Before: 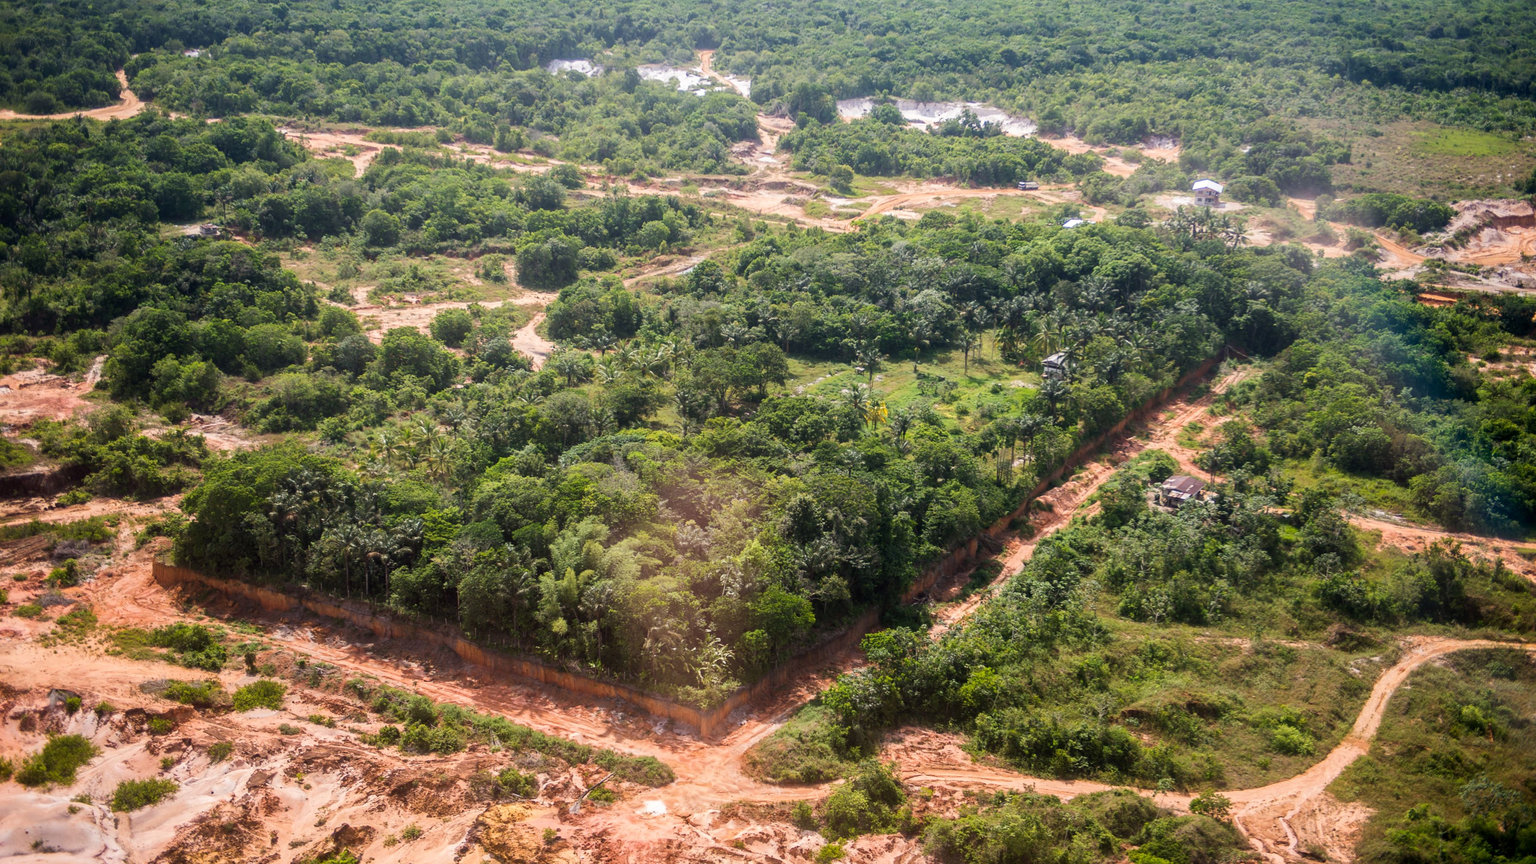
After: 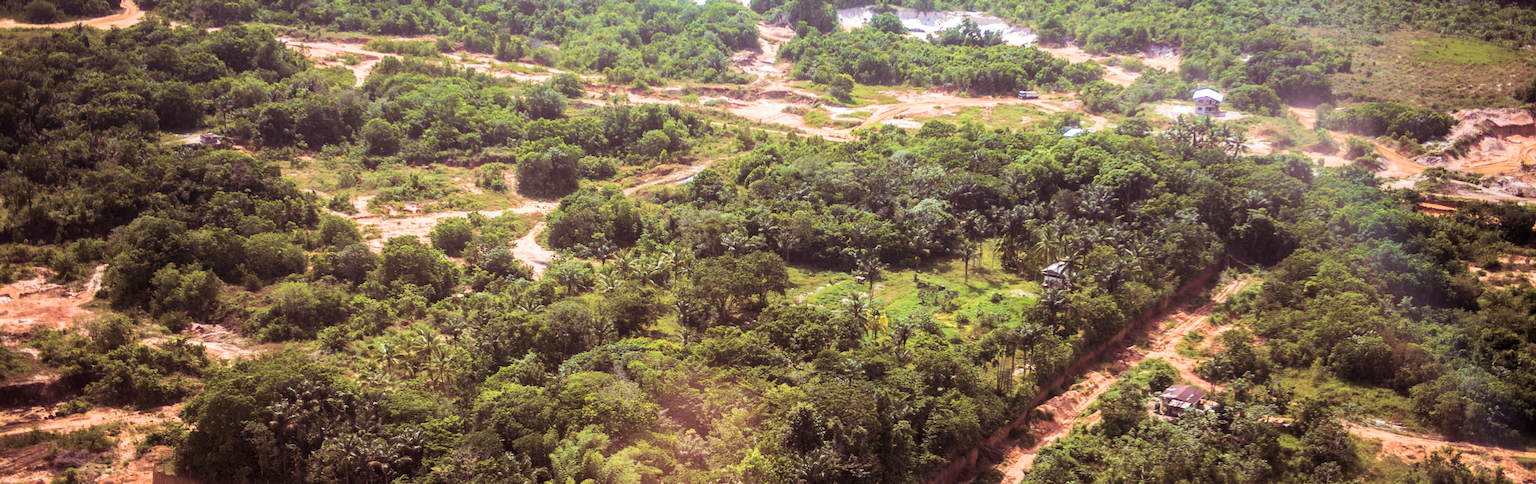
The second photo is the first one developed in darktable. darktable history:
crop and rotate: top 10.605%, bottom 33.274%
exposure: exposure 0.236 EV, compensate highlight preservation false
split-toning: shadows › saturation 0.41, highlights › saturation 0, compress 33.55%
velvia: strength 45%
